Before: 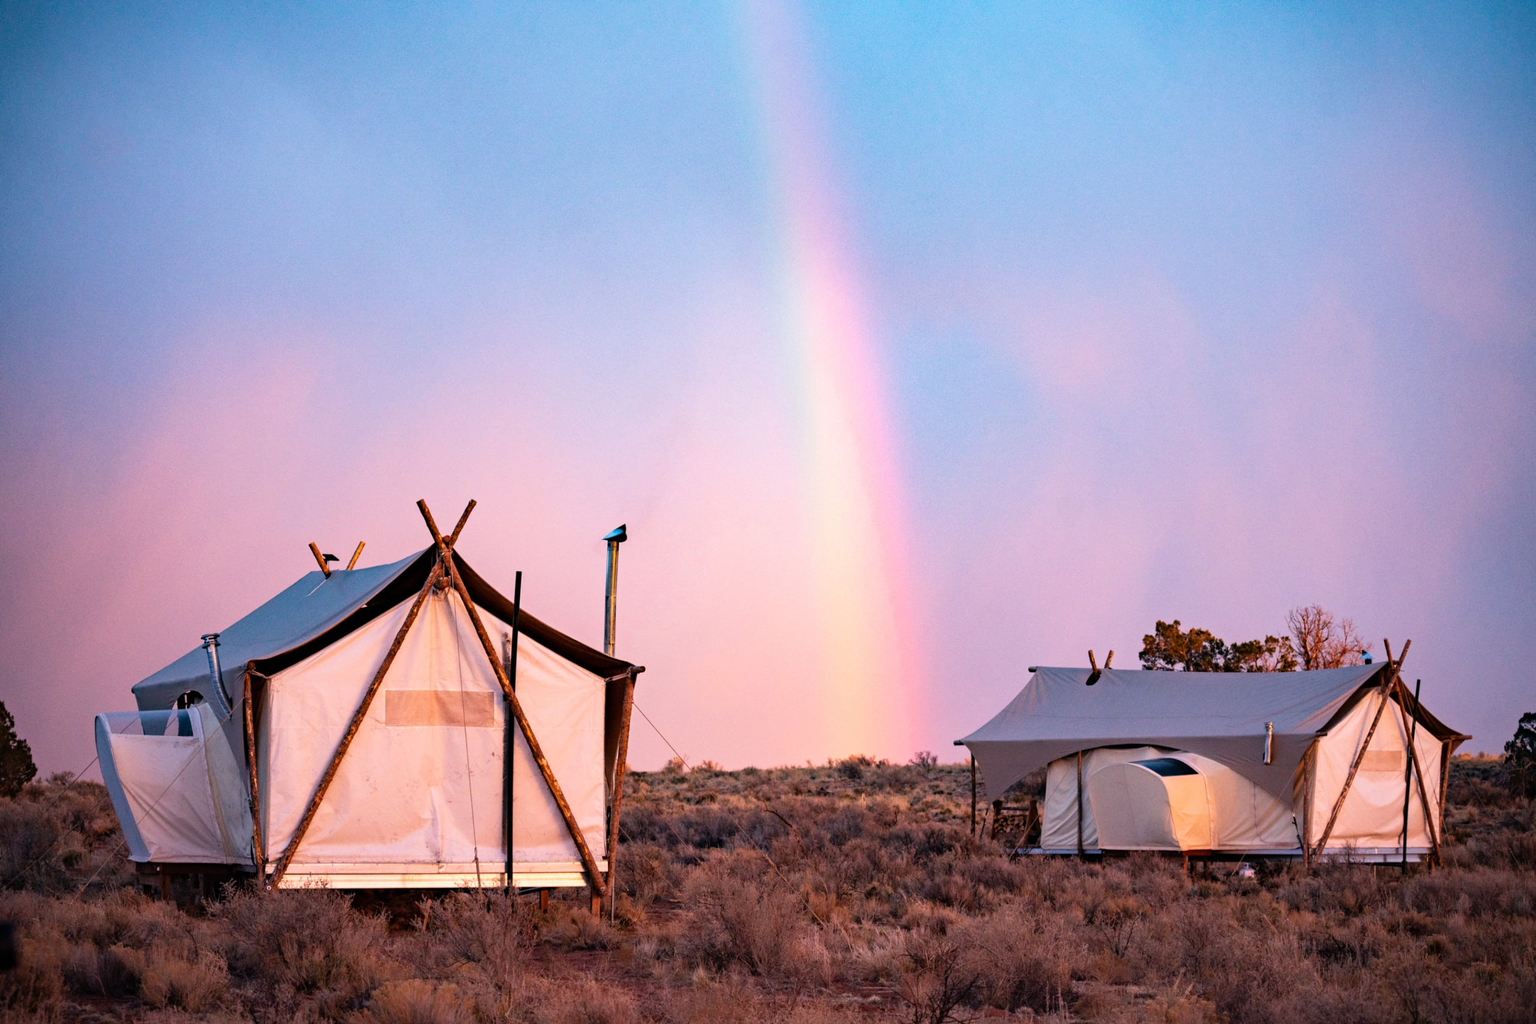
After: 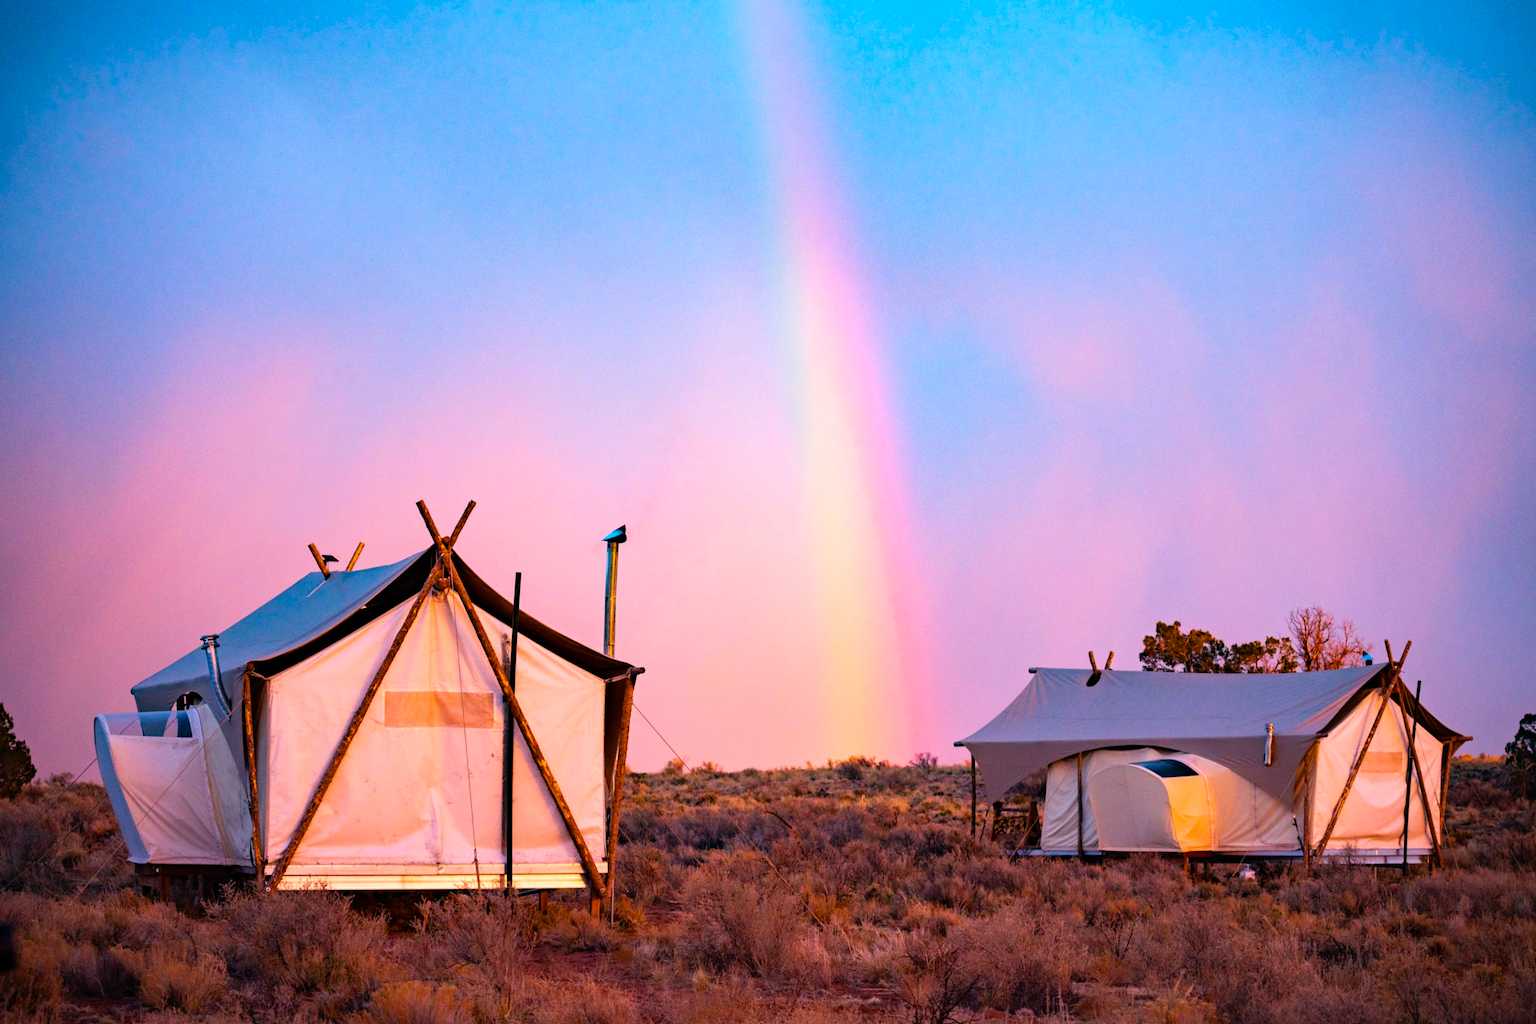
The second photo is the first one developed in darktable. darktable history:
crop: left 0.091%
color balance rgb: perceptual saturation grading › global saturation 25.24%, global vibrance 40.488%
